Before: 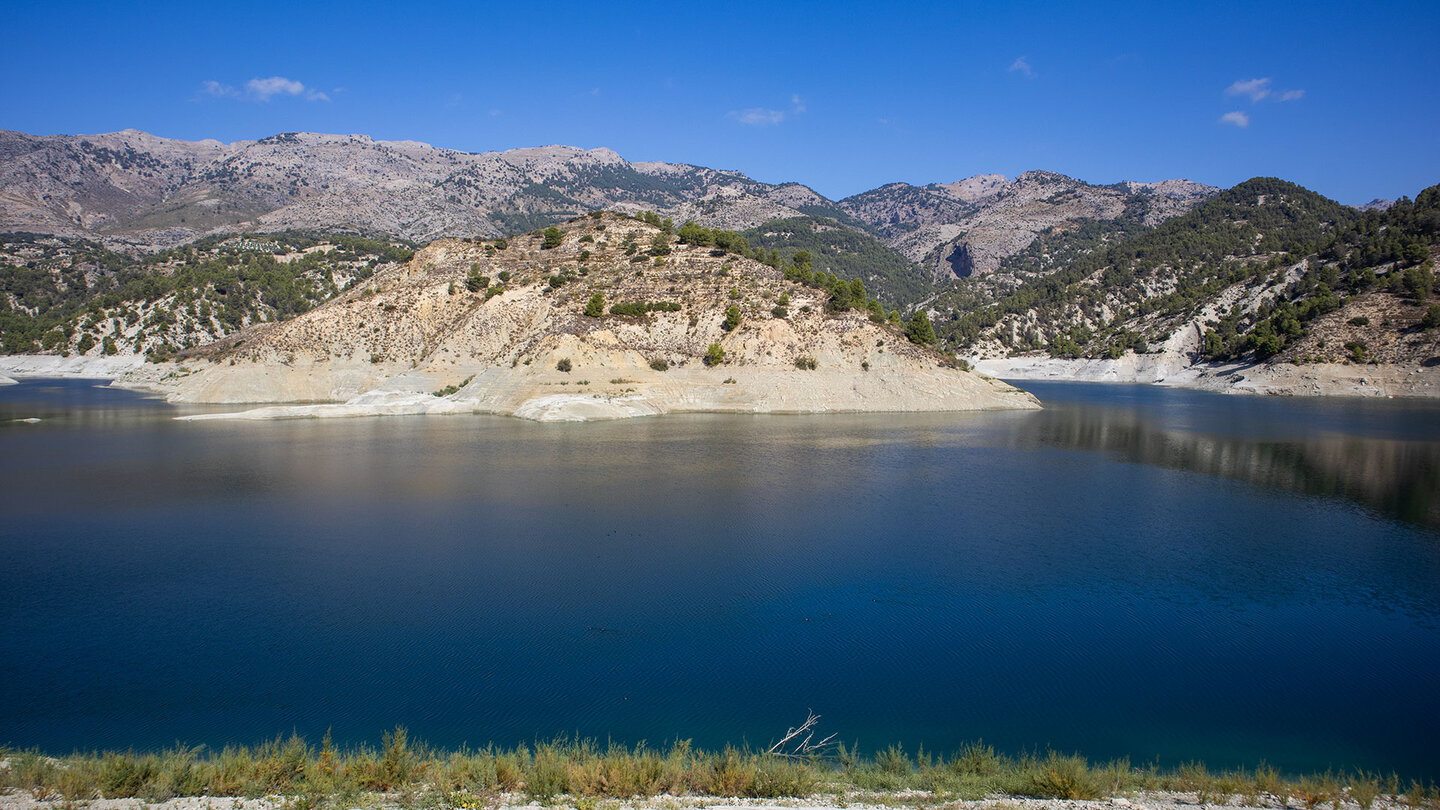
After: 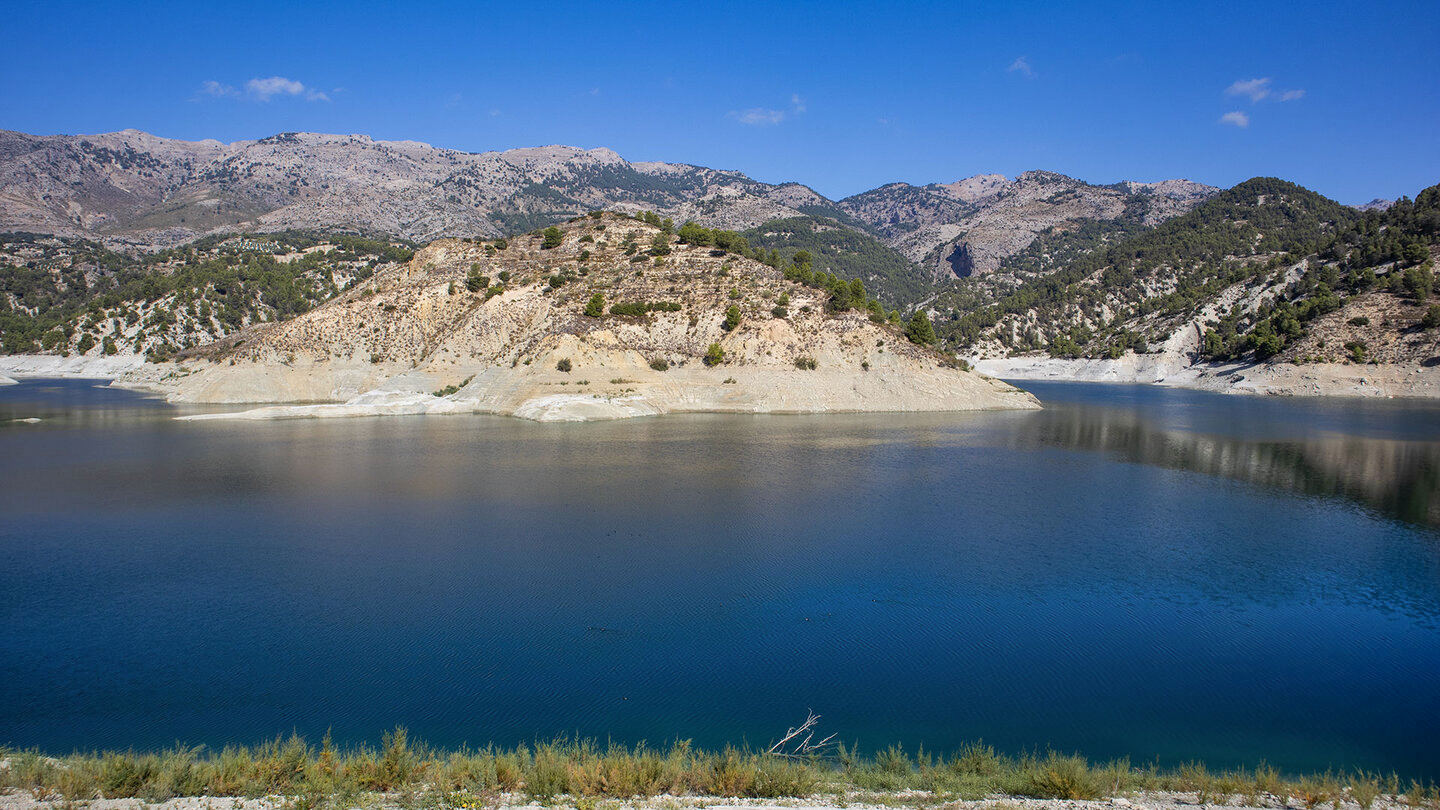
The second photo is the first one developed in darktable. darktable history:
shadows and highlights: shadows 60.63, soften with gaussian
